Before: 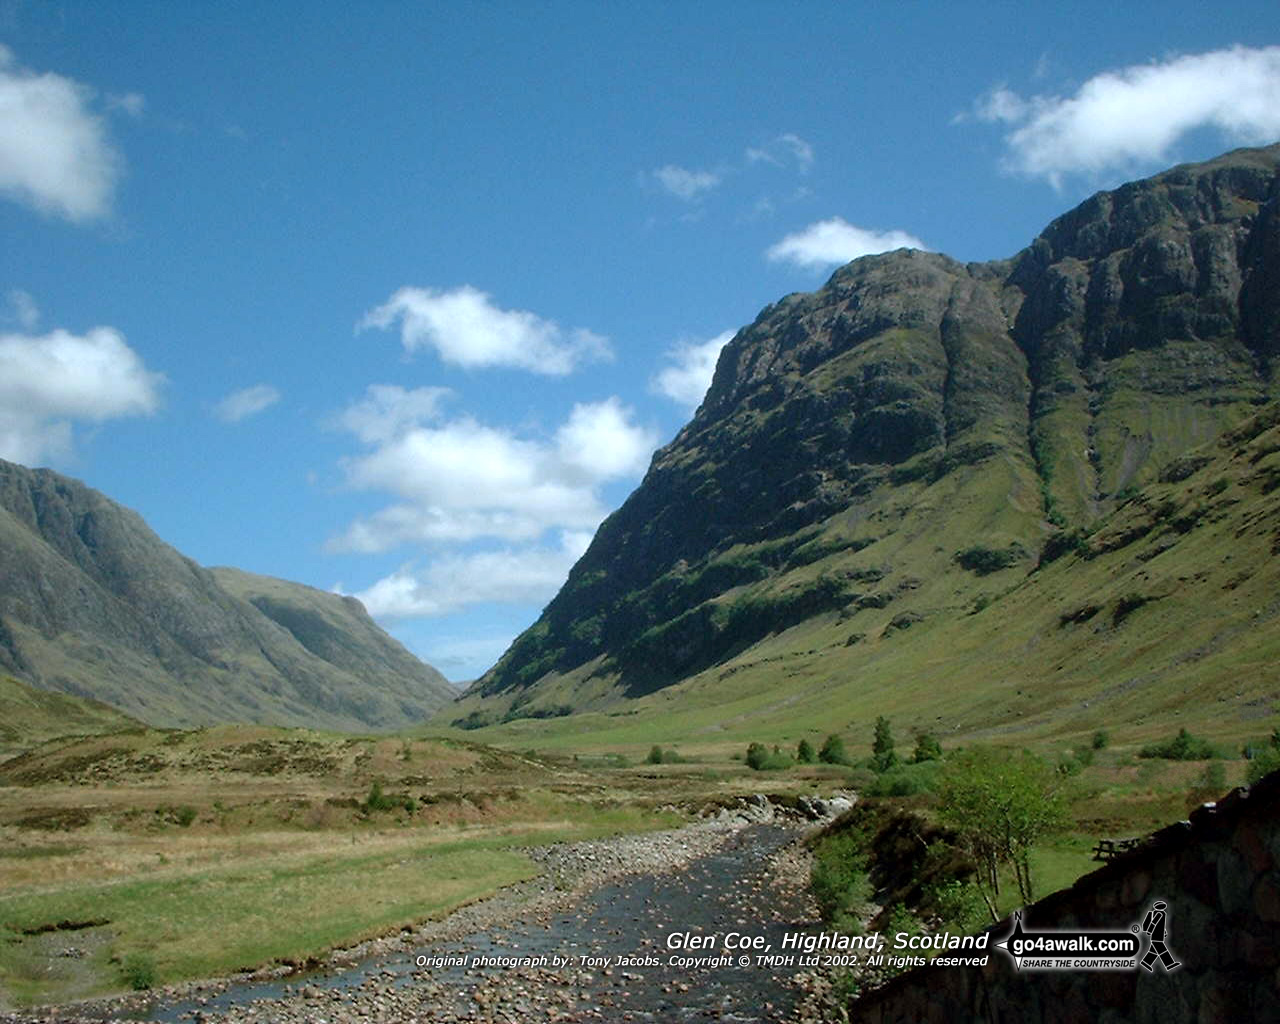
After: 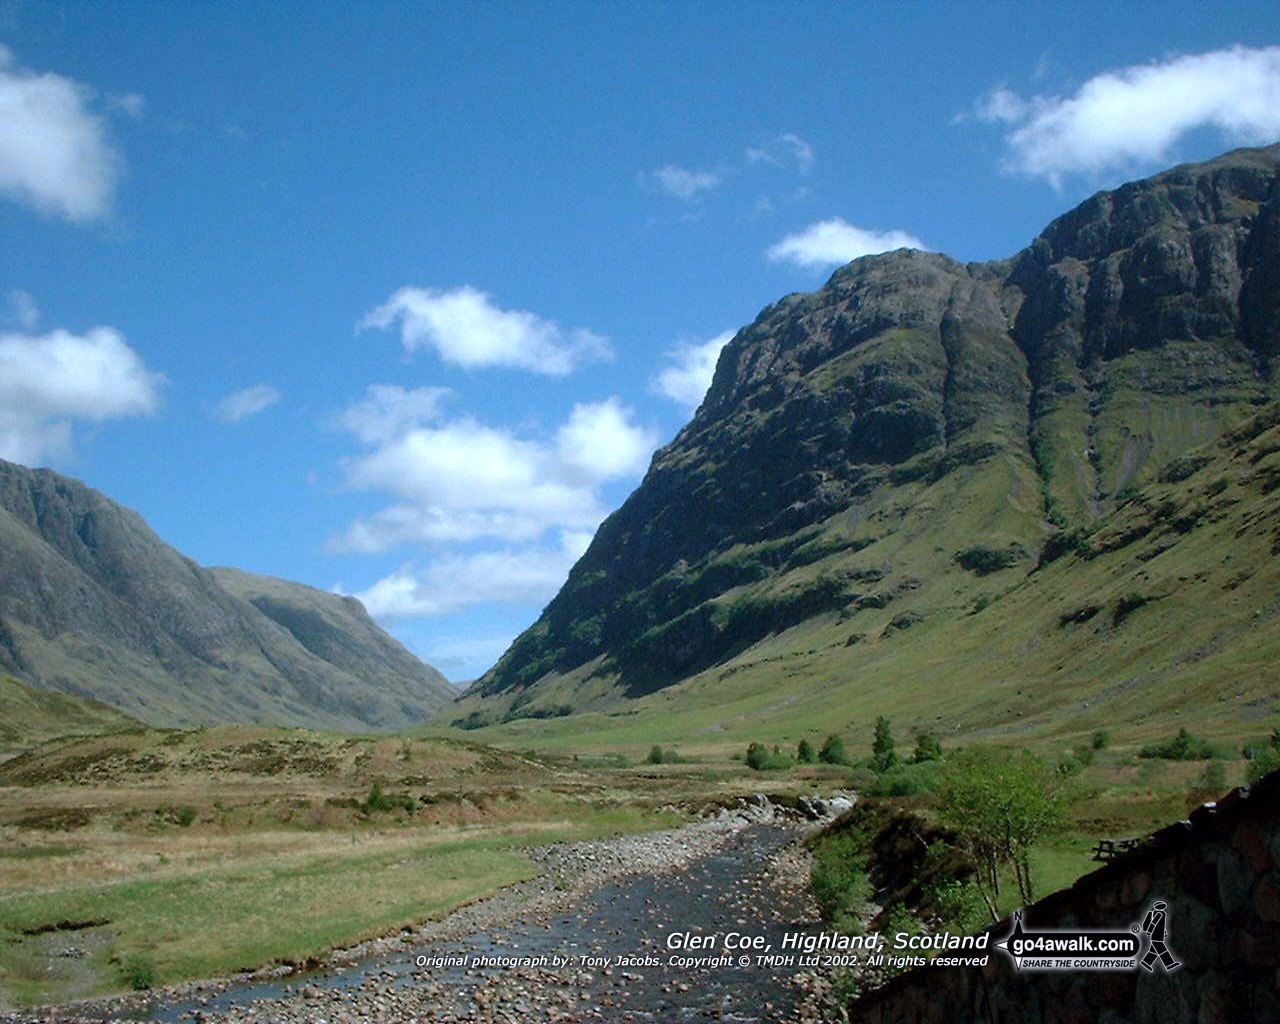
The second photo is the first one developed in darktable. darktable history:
color calibration: gray › normalize channels true, illuminant as shot in camera, x 0.358, y 0.373, temperature 4628.91 K, gamut compression 0.028
